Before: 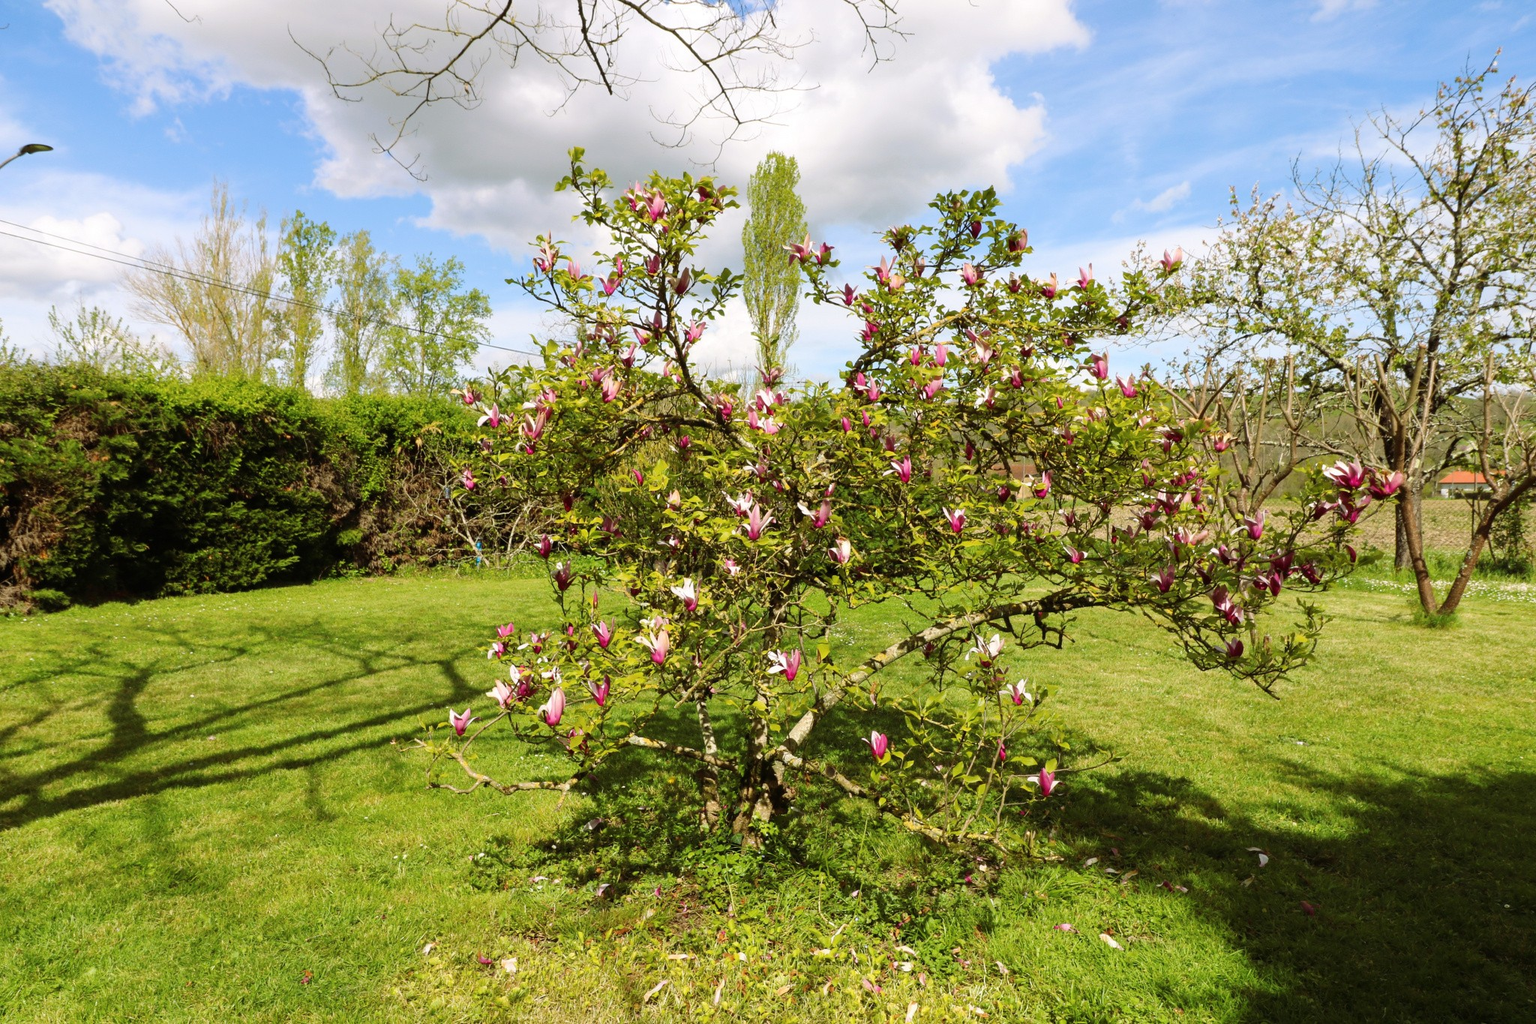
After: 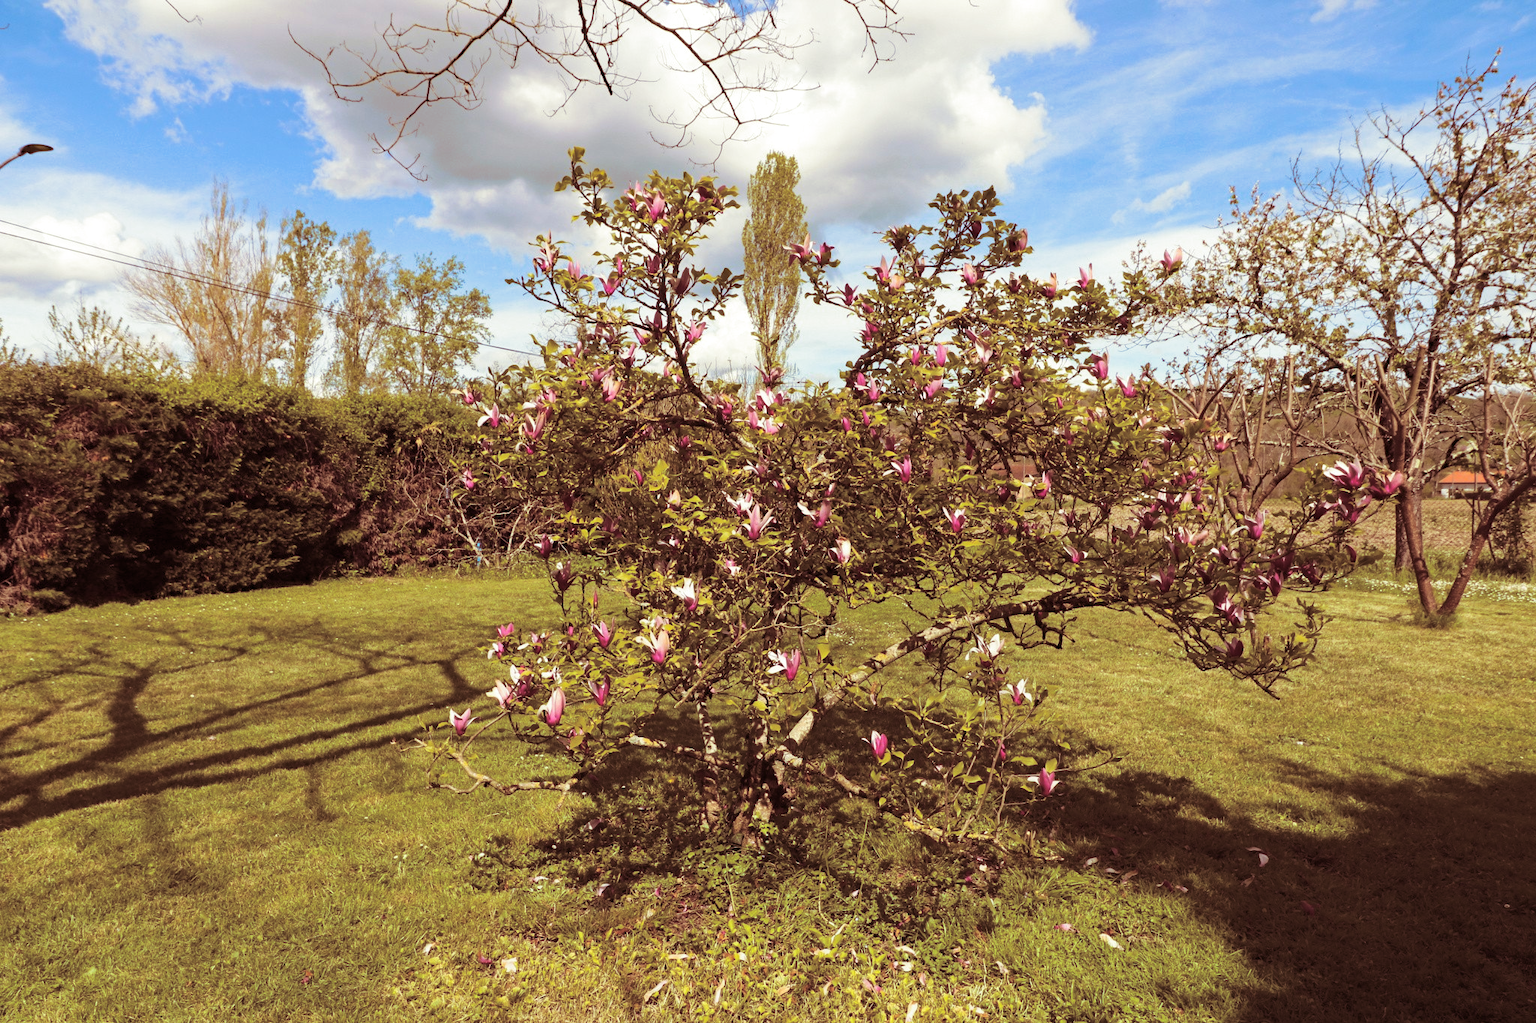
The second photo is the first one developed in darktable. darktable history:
rgb curve: curves: ch0 [(0, 0) (0.093, 0.159) (0.241, 0.265) (0.414, 0.42) (1, 1)], compensate middle gray true, preserve colors basic power
haze removal: strength 0.29, distance 0.25, compatibility mode true, adaptive false
split-toning: compress 20%
